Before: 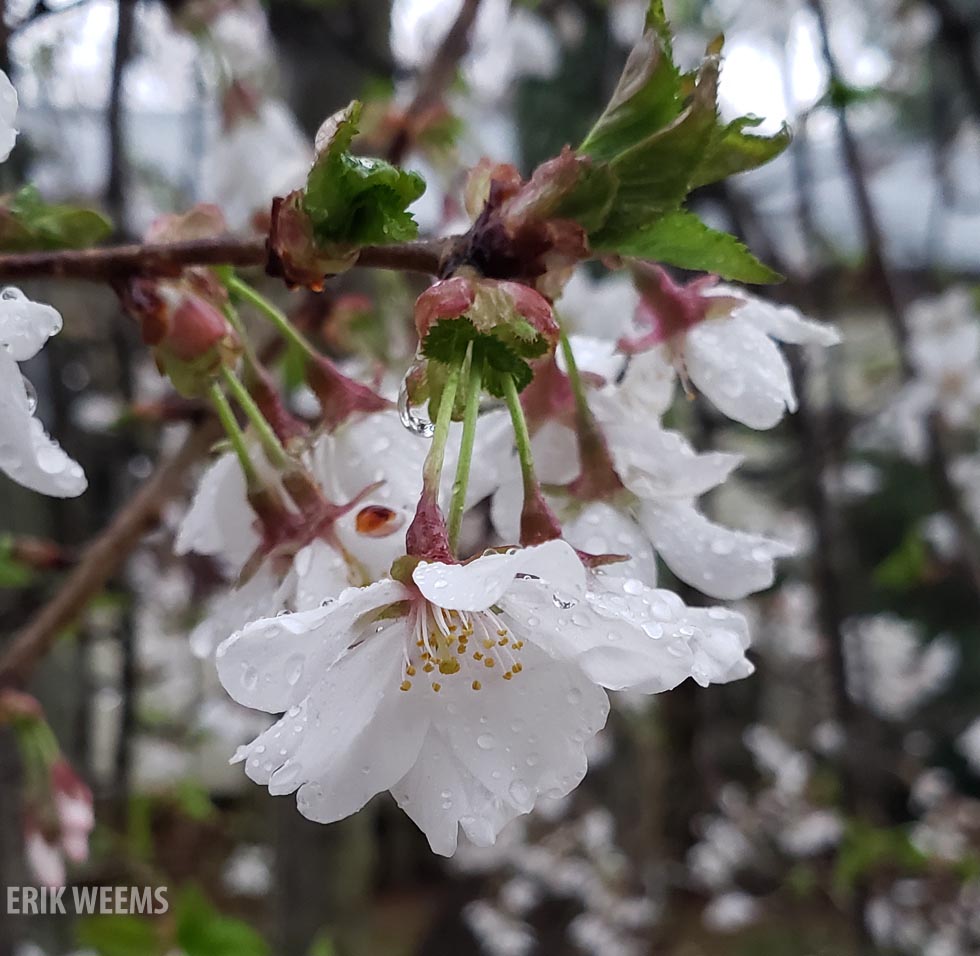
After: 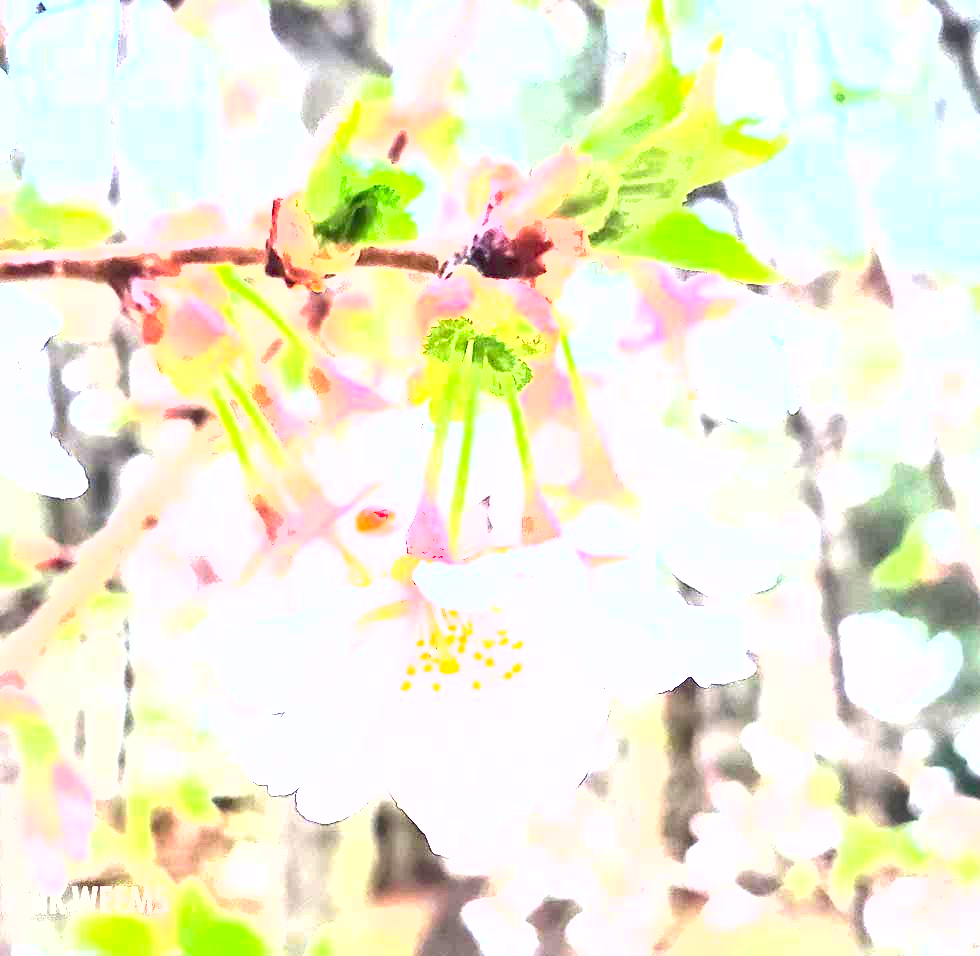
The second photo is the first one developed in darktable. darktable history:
levels: levels [0, 0.374, 0.749]
exposure: black level correction 0, exposure 4 EV, compensate exposure bias true, compensate highlight preservation false
shadows and highlights: shadows 29.32, highlights -29.32, low approximation 0.01, soften with gaussian
